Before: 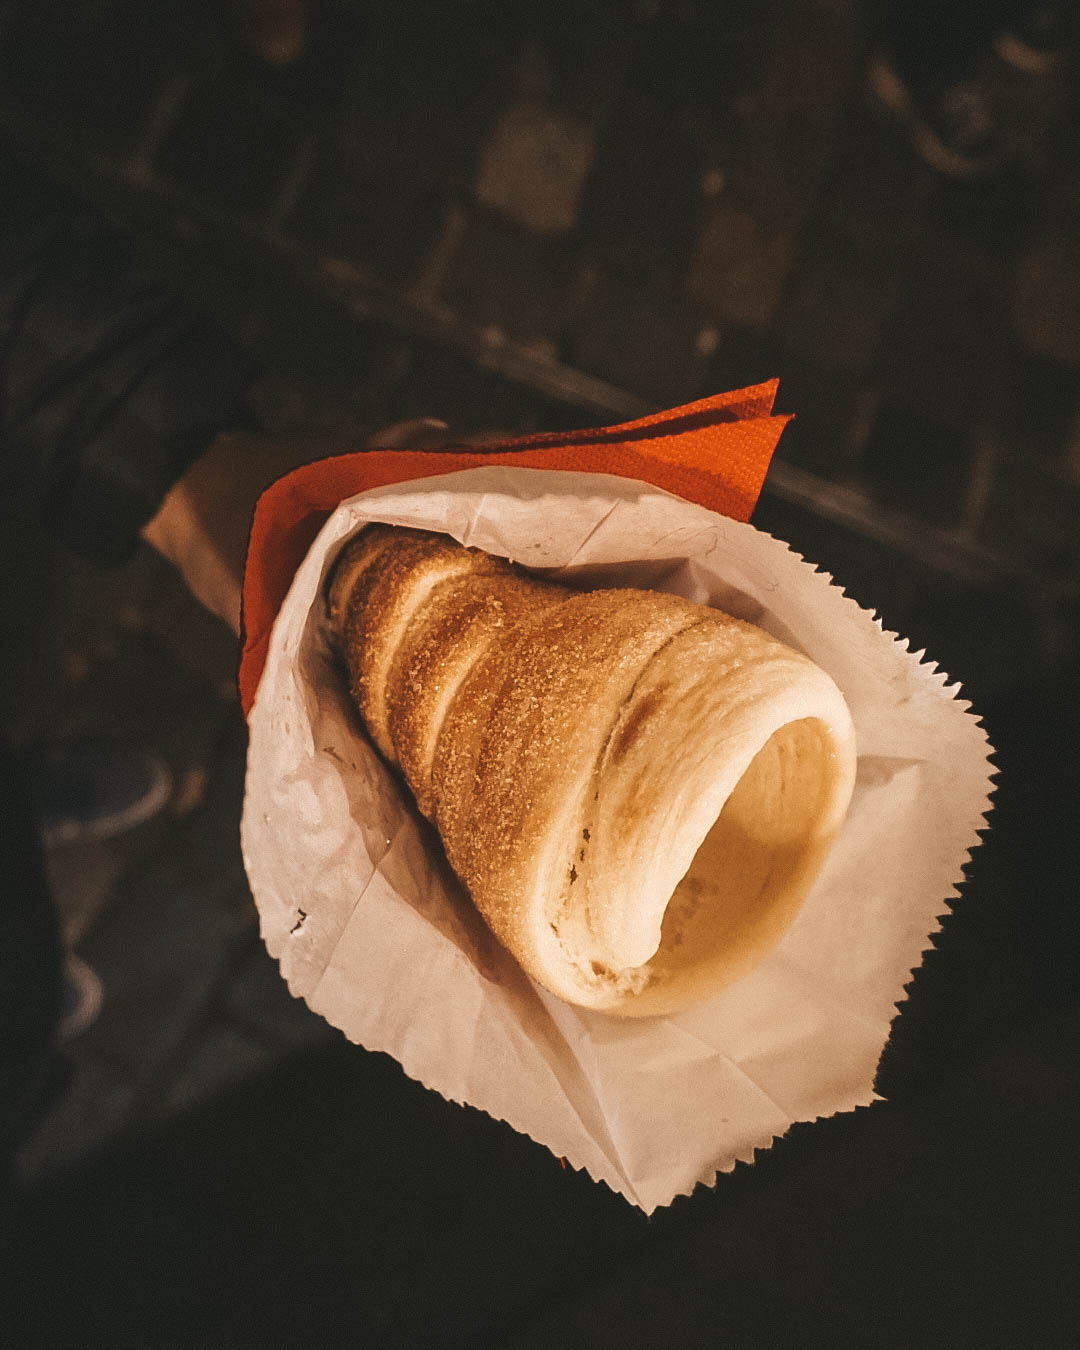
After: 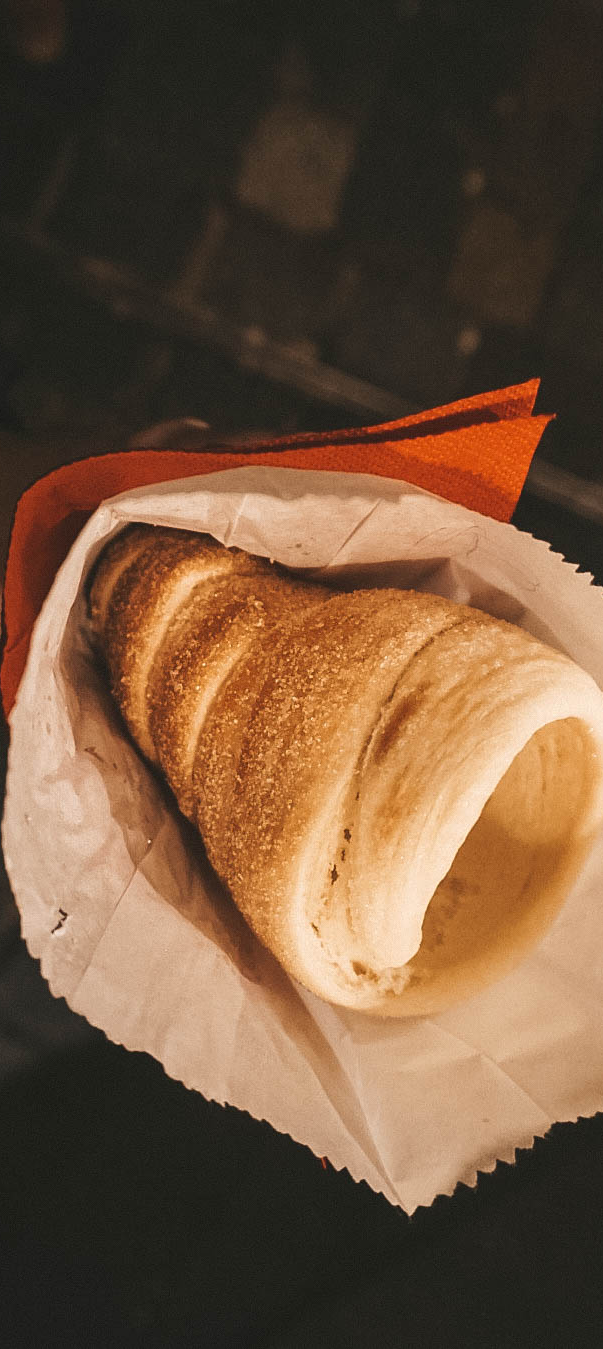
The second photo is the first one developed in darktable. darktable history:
crop: left 22.147%, right 21.984%, bottom 0.003%
